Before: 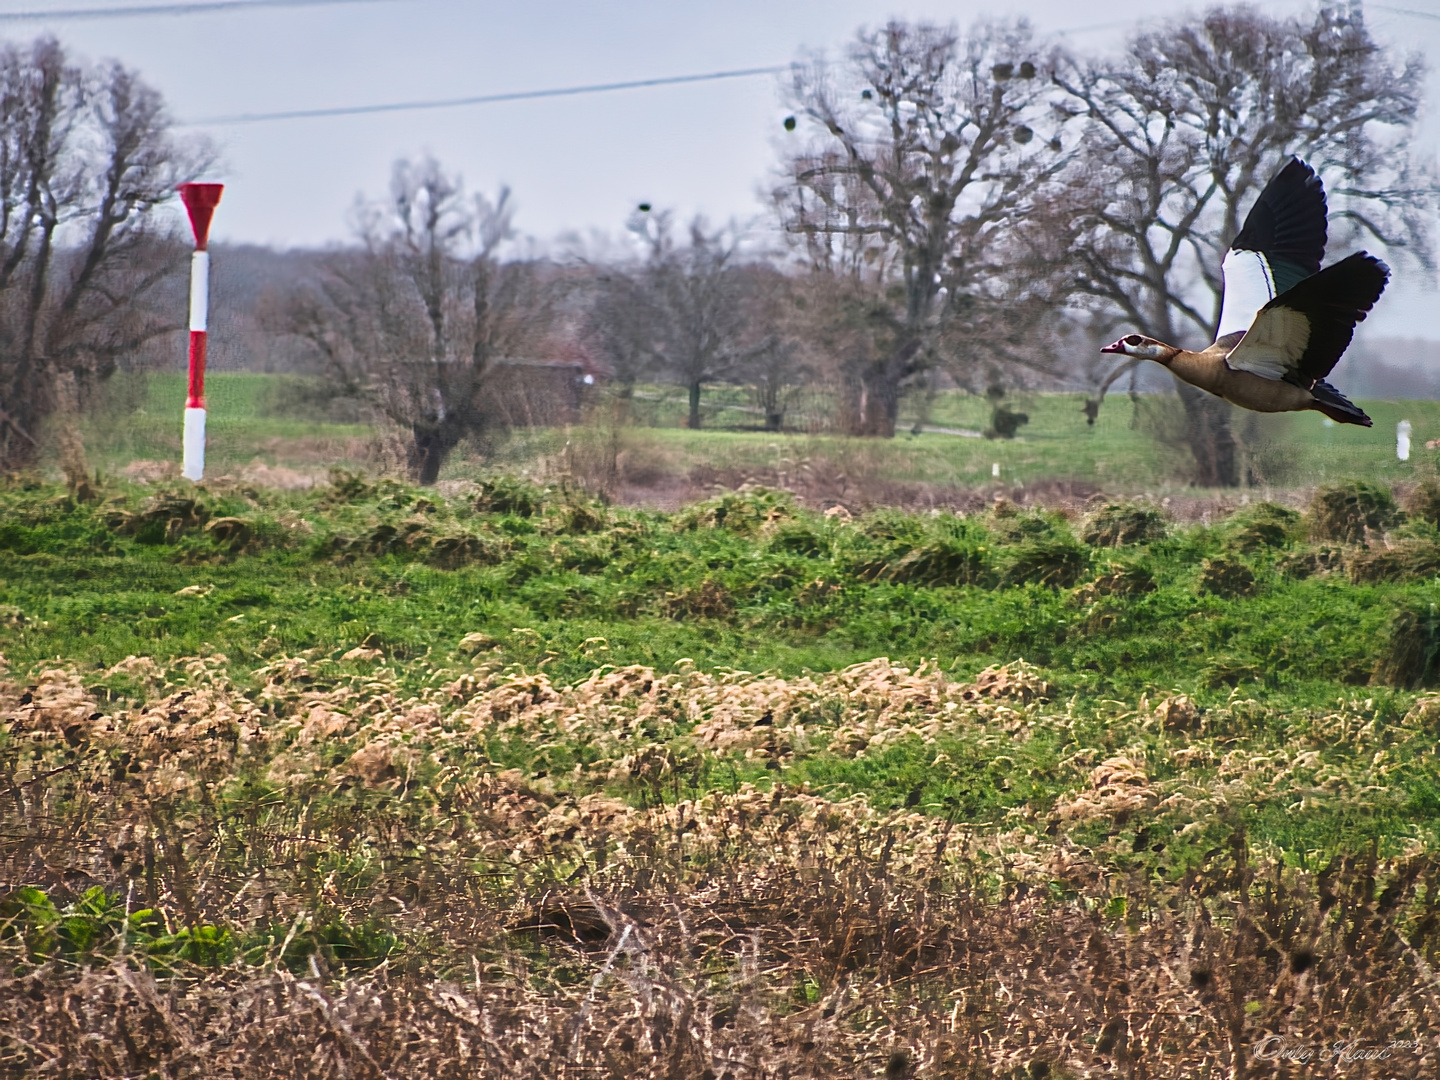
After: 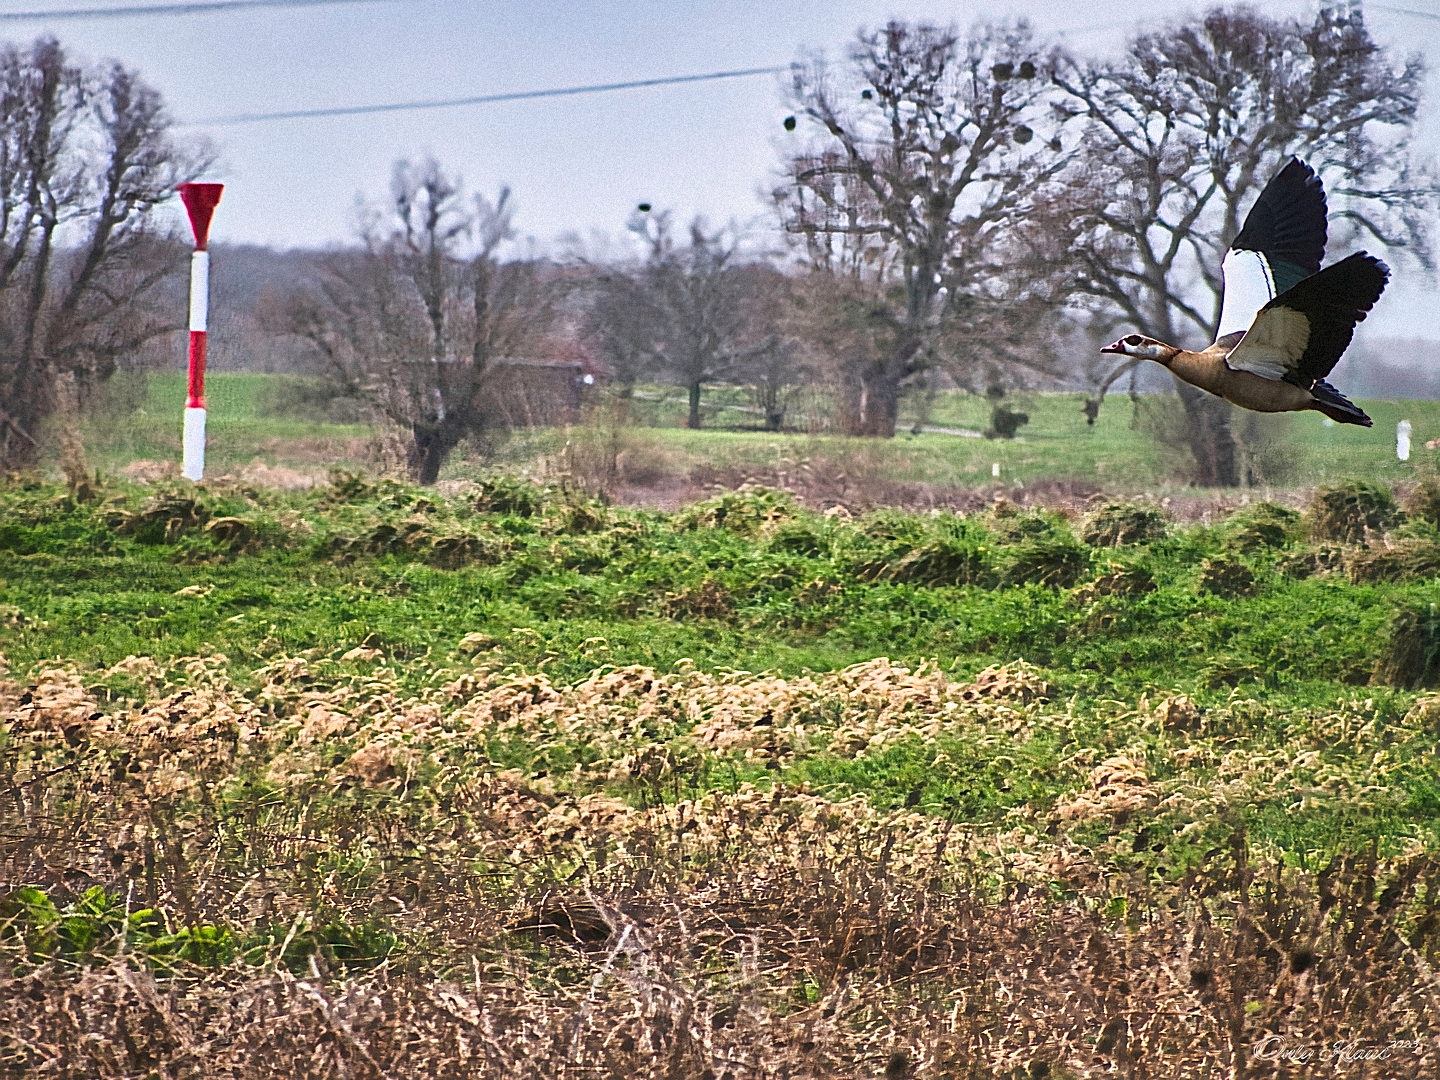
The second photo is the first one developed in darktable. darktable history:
base curve: curves: ch0 [(0, 0) (0.666, 0.806) (1, 1)]
shadows and highlights: shadows 43.71, white point adjustment -1.46, soften with gaussian
sharpen: on, module defaults
grain: mid-tones bias 0%
